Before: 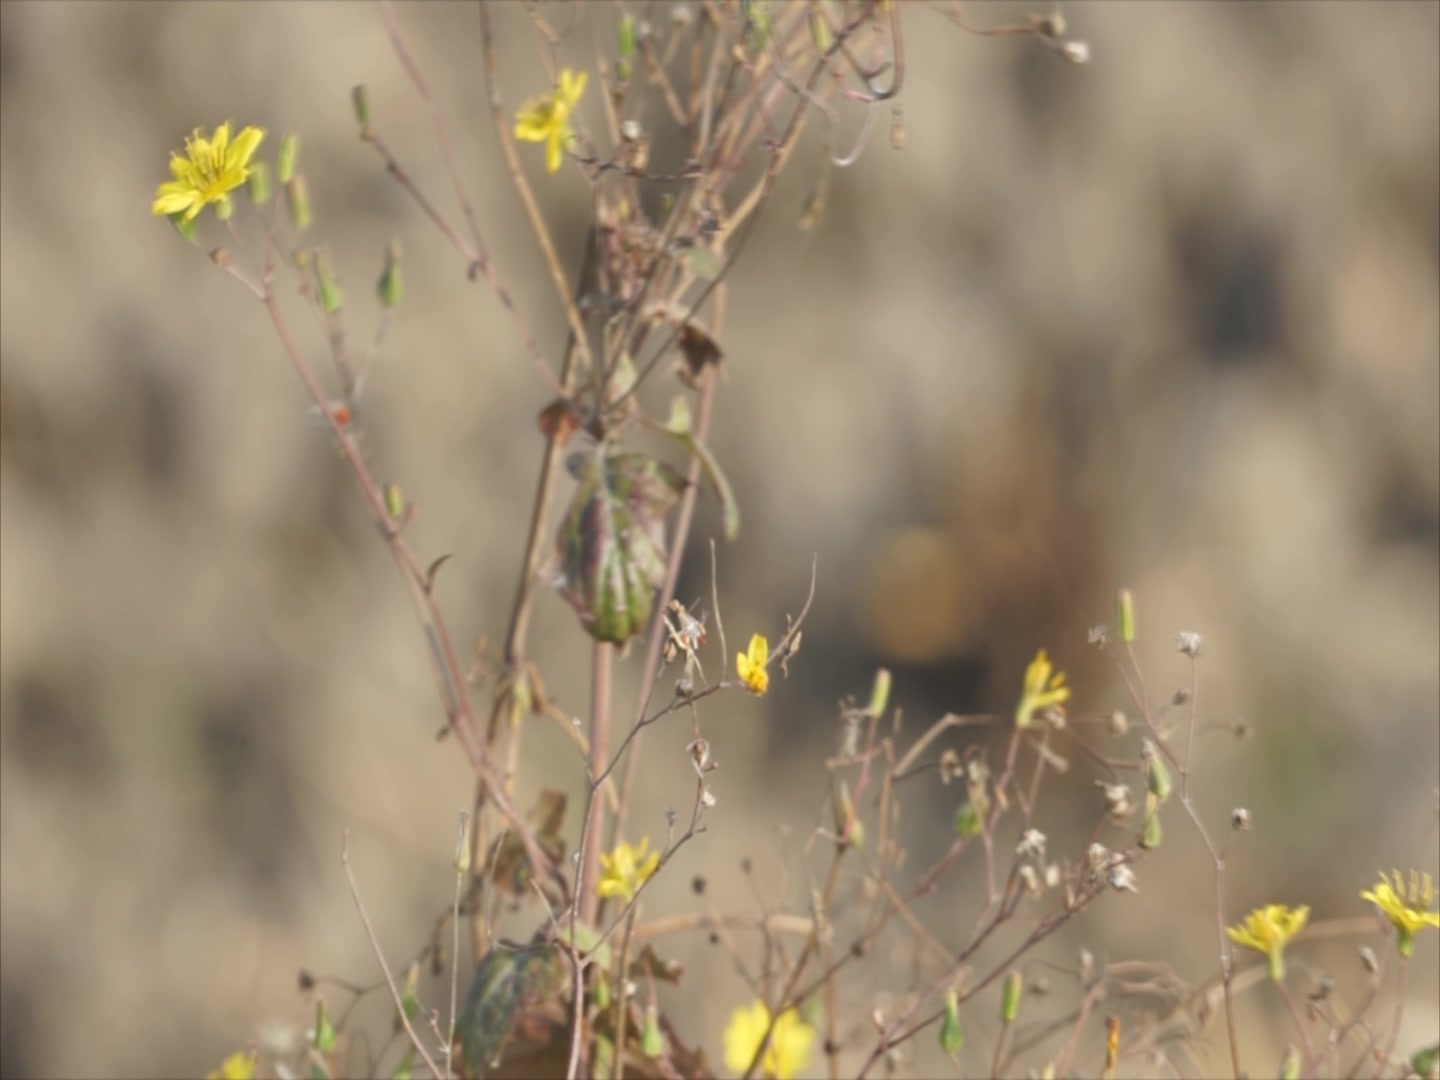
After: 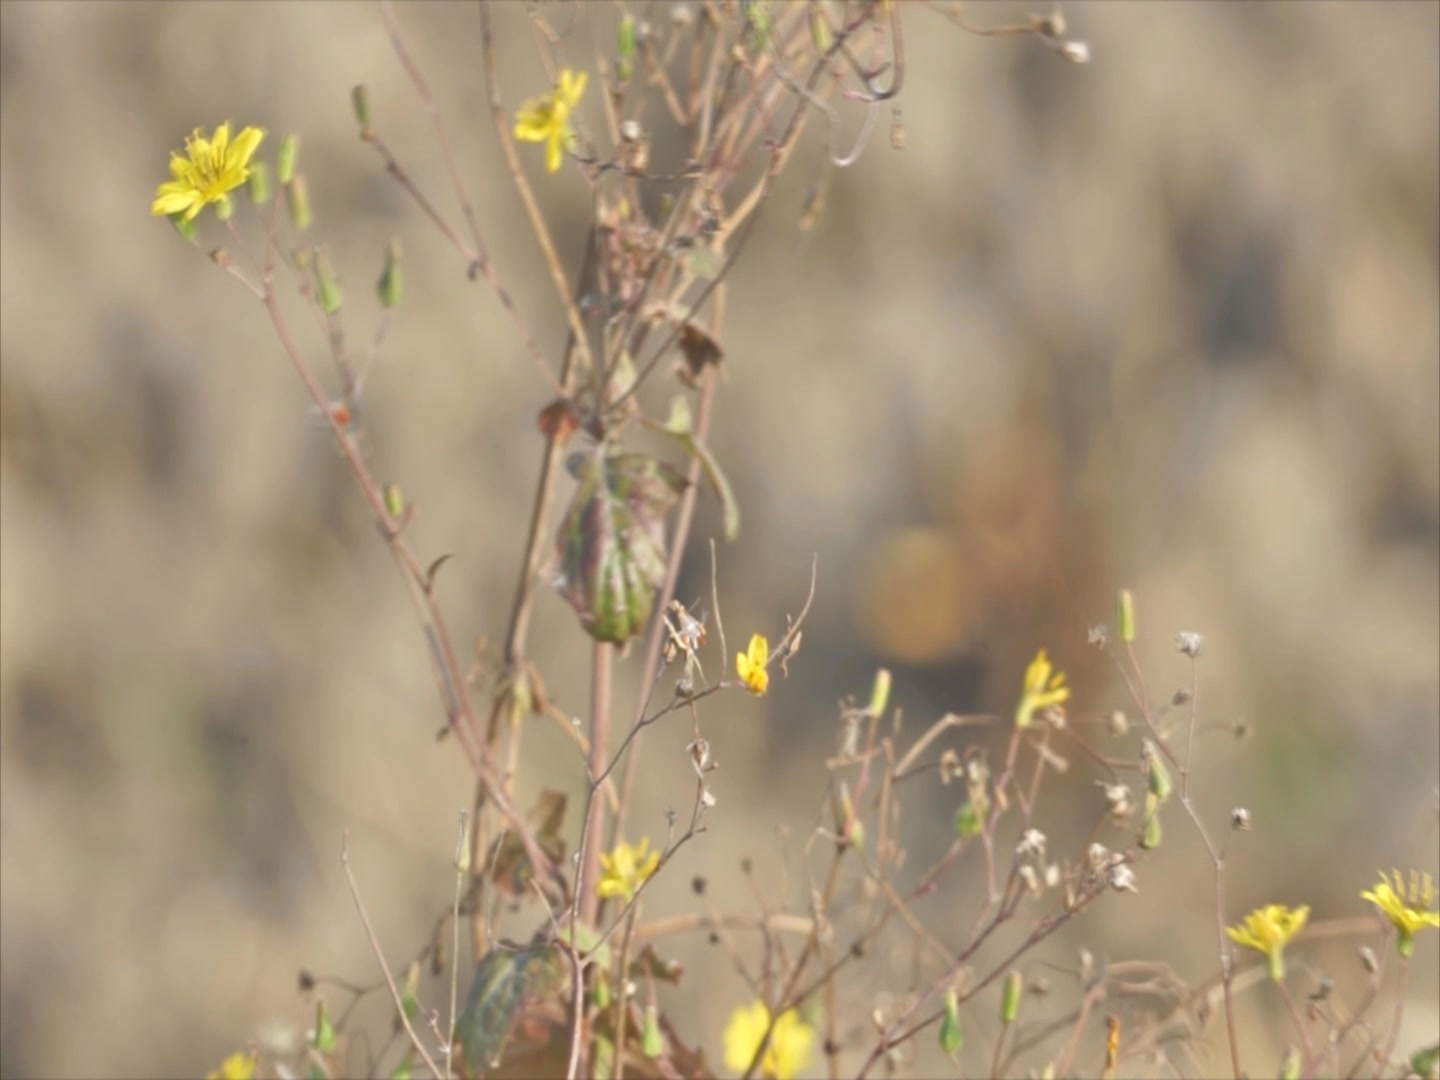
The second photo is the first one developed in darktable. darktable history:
tone equalizer: -7 EV 0.148 EV, -6 EV 0.576 EV, -5 EV 1.12 EV, -4 EV 1.32 EV, -3 EV 1.13 EV, -2 EV 0.6 EV, -1 EV 0.164 EV
